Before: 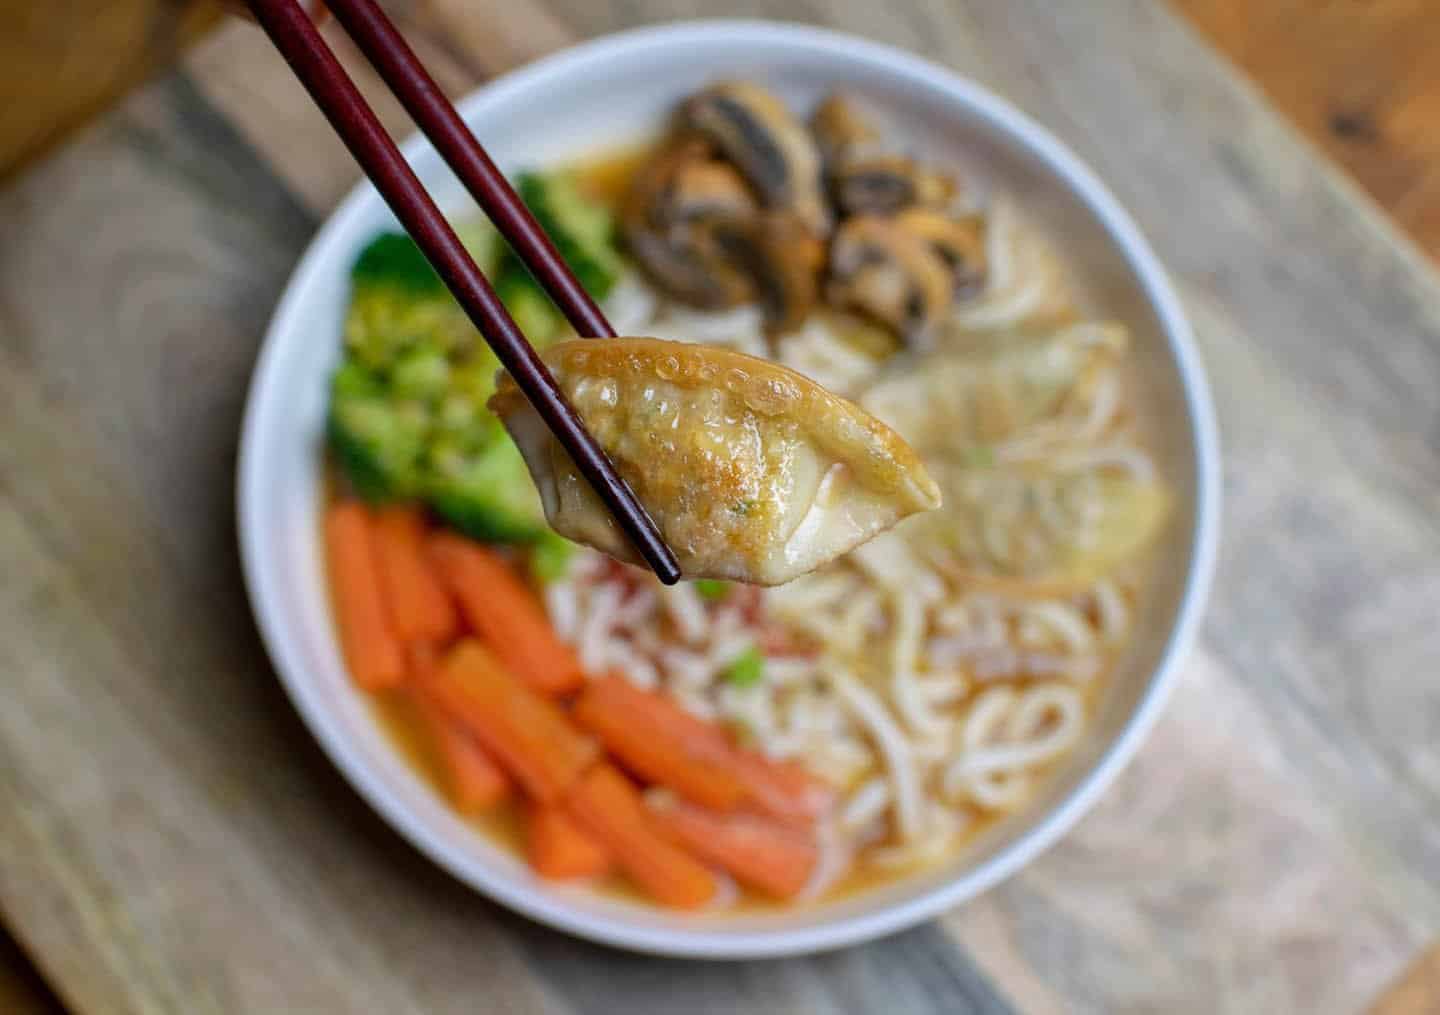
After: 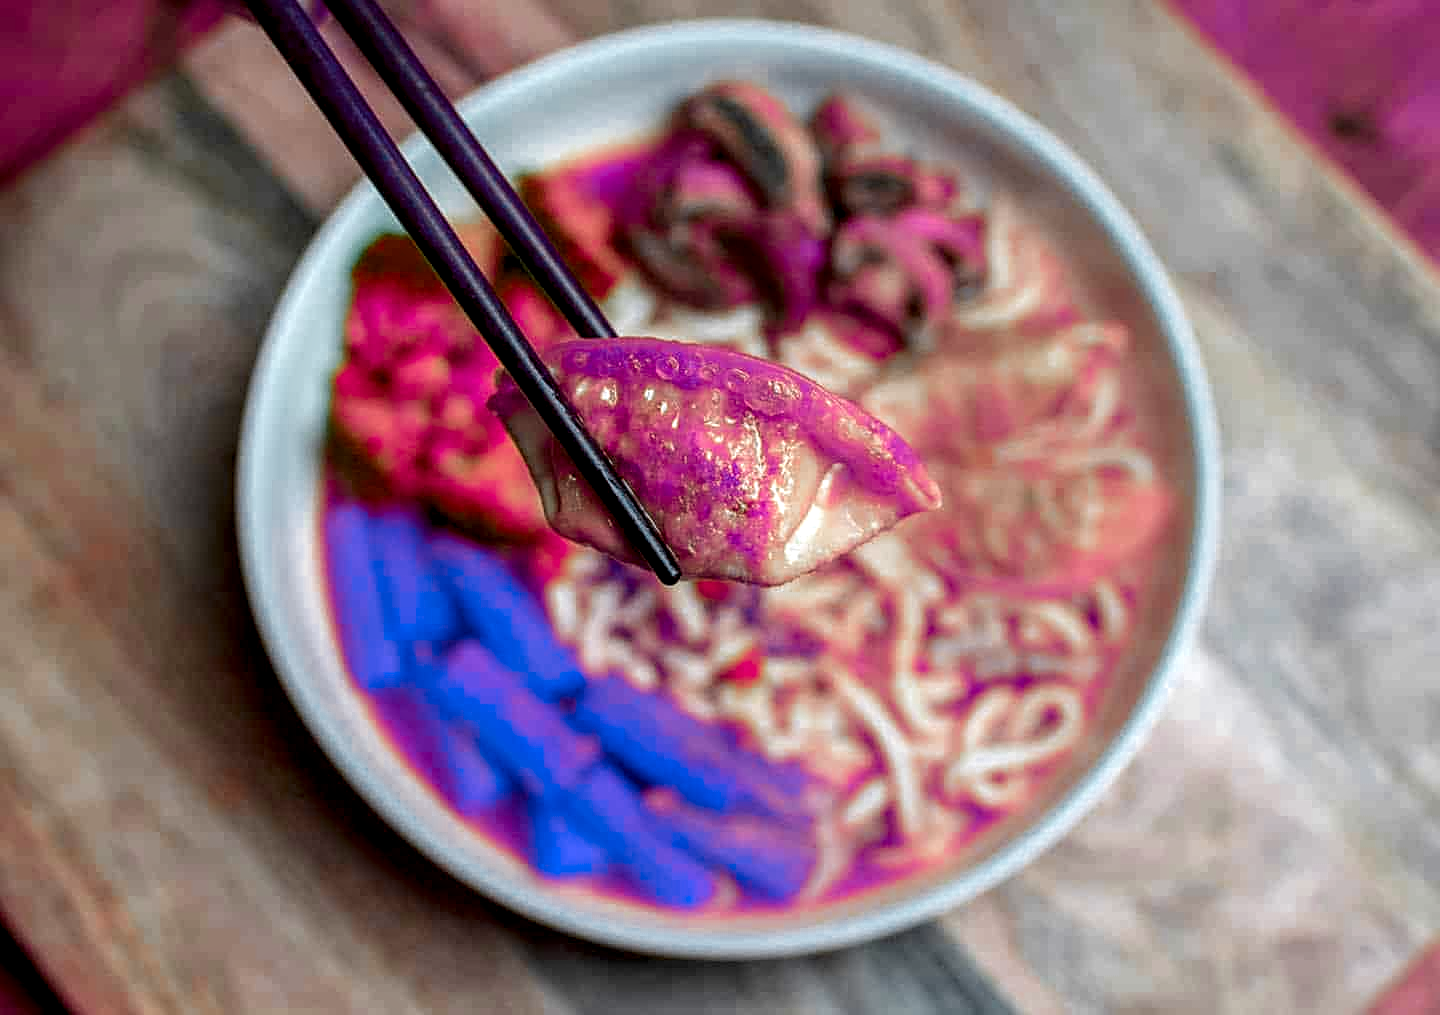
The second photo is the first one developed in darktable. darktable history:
local contrast: highlights 60%, shadows 61%, detail 160%
sharpen: on, module defaults
shadows and highlights: radius 91.48, shadows -14.88, white point adjustment 0.286, highlights 31.13, compress 48.61%, soften with gaussian
color zones: curves: ch0 [(0.826, 0.353)]; ch1 [(0.242, 0.647) (0.889, 0.342)]; ch2 [(0.246, 0.089) (0.969, 0.068)]
